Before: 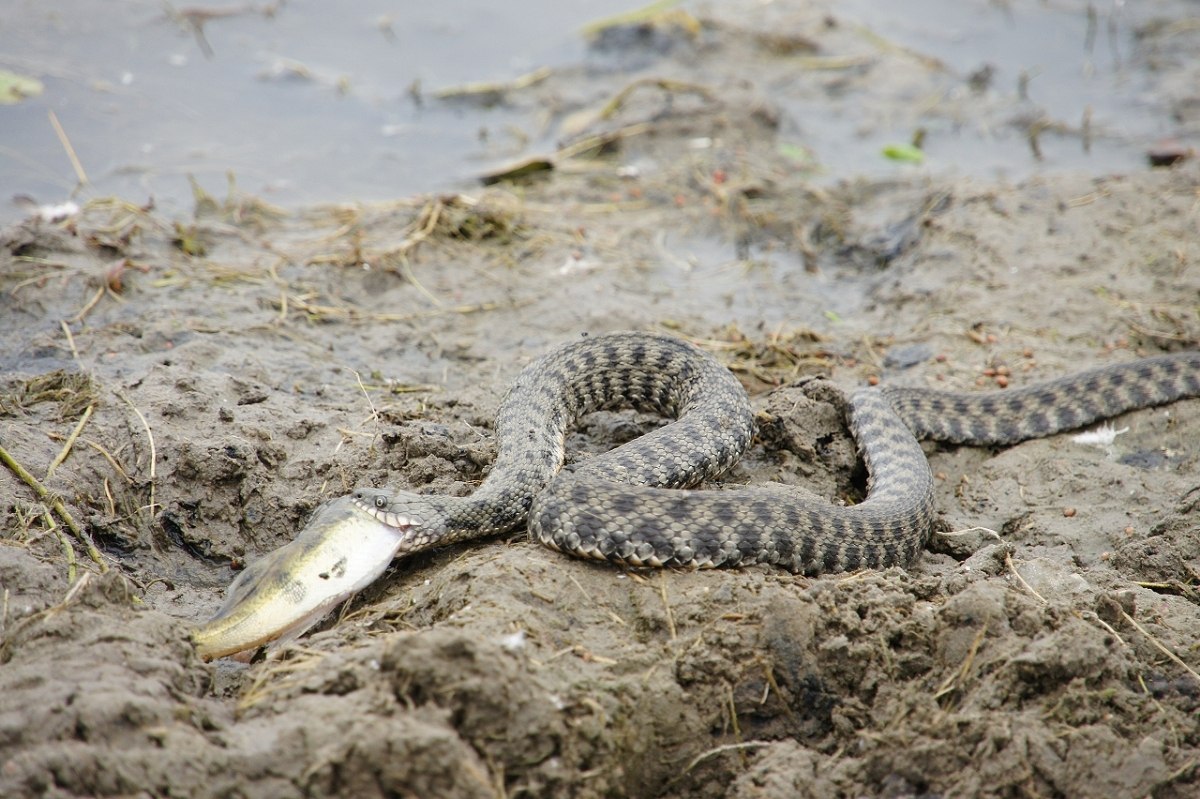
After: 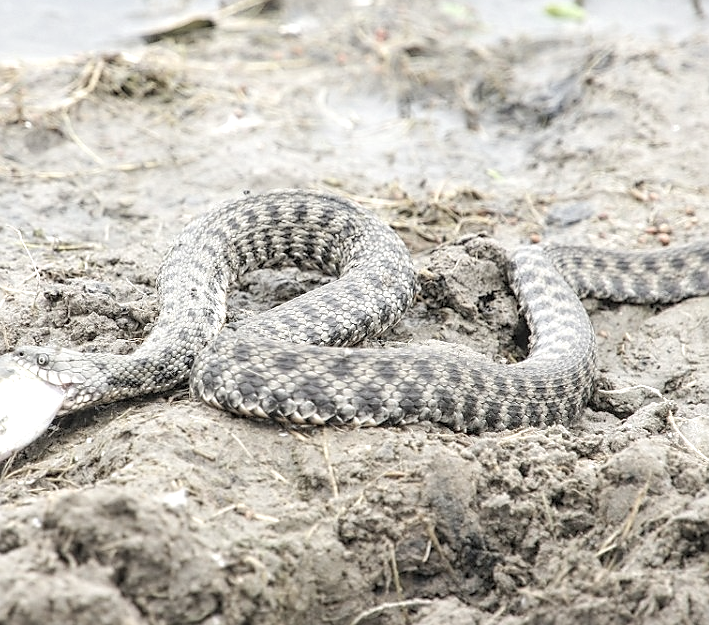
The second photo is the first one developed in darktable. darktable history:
crop and rotate: left 28.218%, top 17.811%, right 12.693%, bottom 3.941%
contrast brightness saturation: brightness 0.181, saturation -0.492
exposure: exposure 0.609 EV, compensate highlight preservation false
local contrast: on, module defaults
sharpen: radius 1.891, amount 0.393, threshold 1.402
